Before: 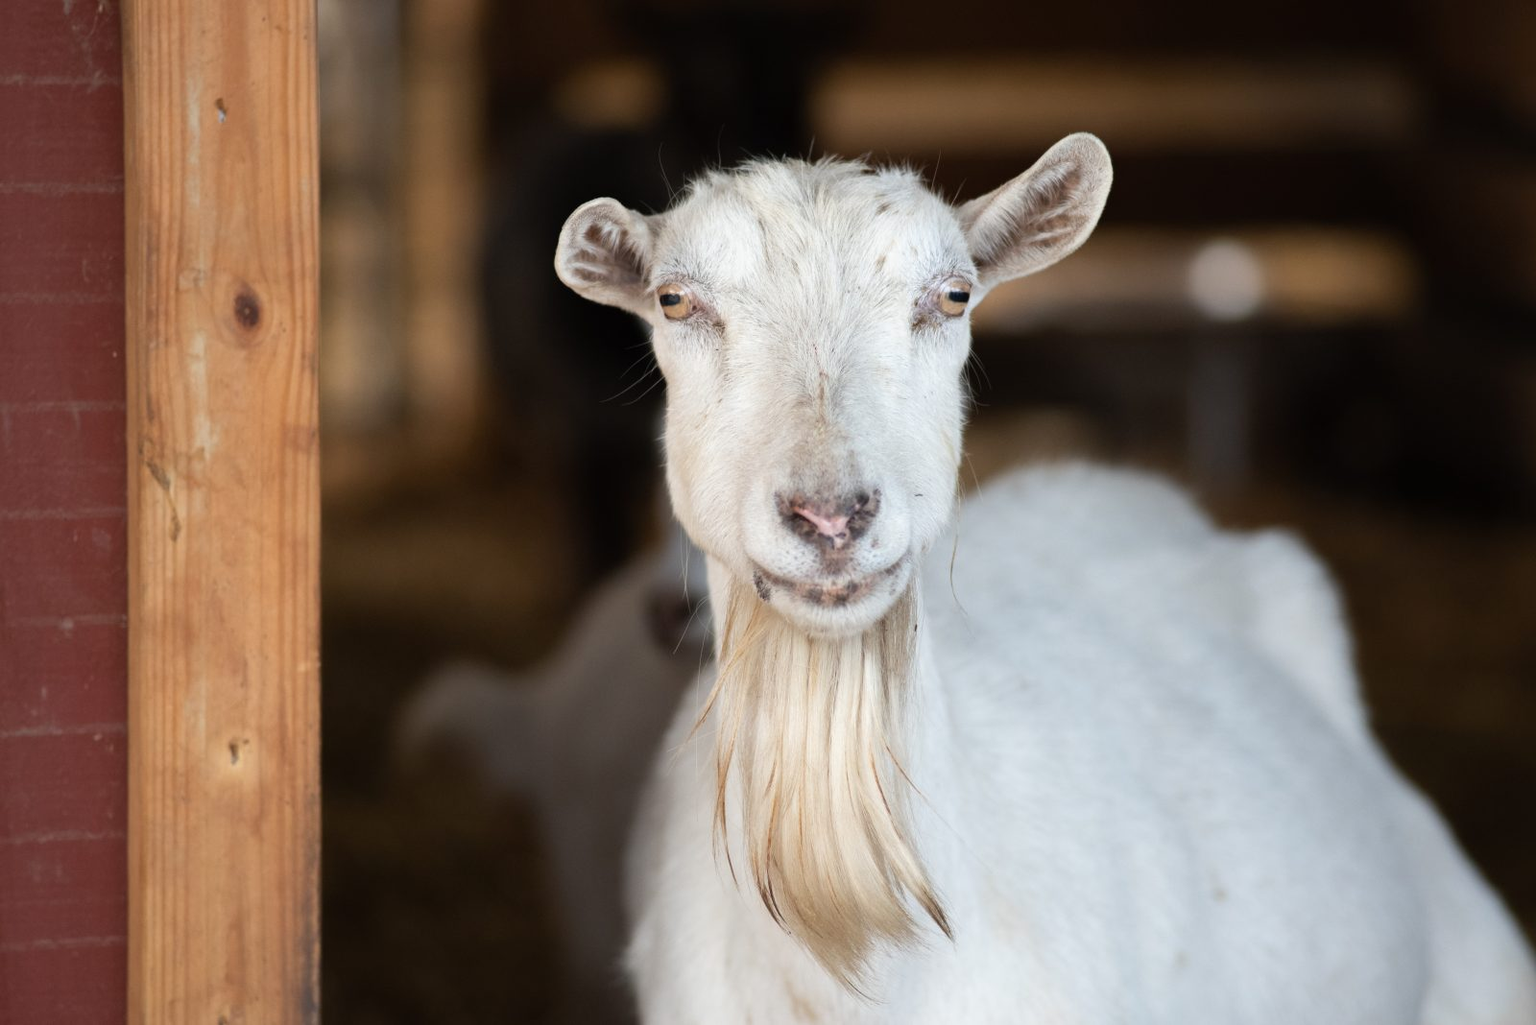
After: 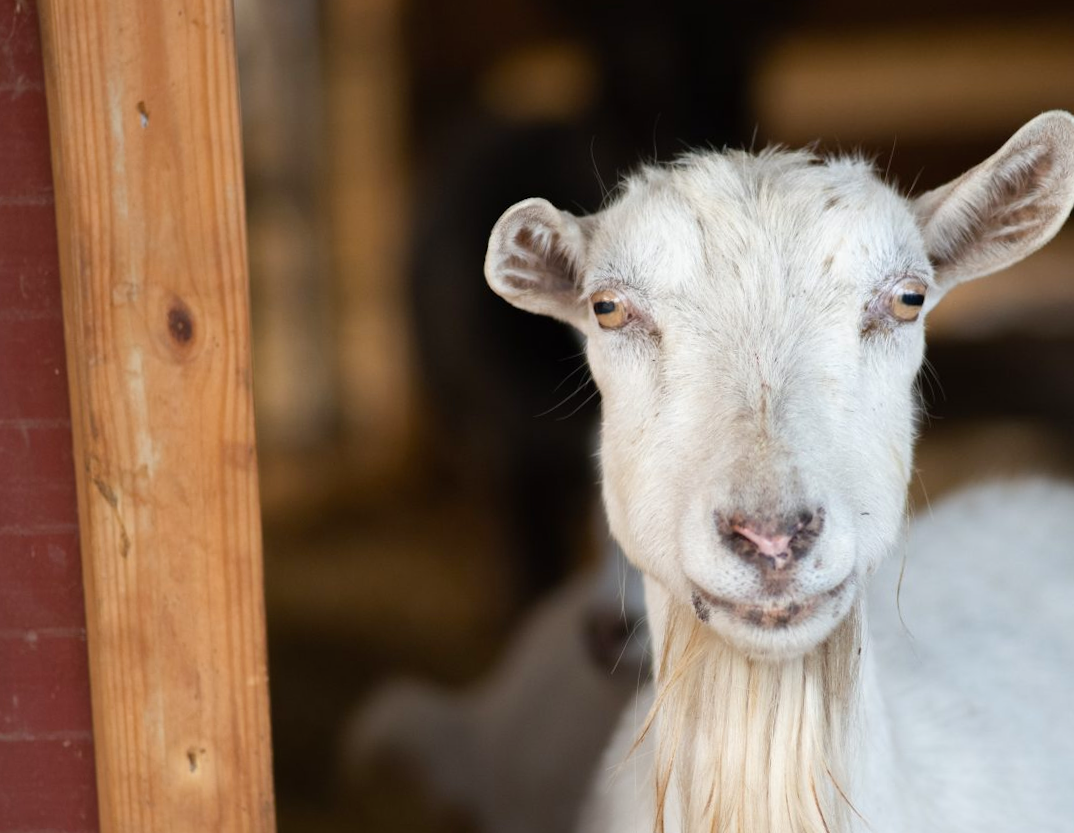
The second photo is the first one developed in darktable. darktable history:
crop: right 28.885%, bottom 16.626%
rotate and perspective: rotation 0.062°, lens shift (vertical) 0.115, lens shift (horizontal) -0.133, crop left 0.047, crop right 0.94, crop top 0.061, crop bottom 0.94
color balance rgb: linear chroma grading › shadows 19.44%, linear chroma grading › highlights 3.42%, linear chroma grading › mid-tones 10.16%
